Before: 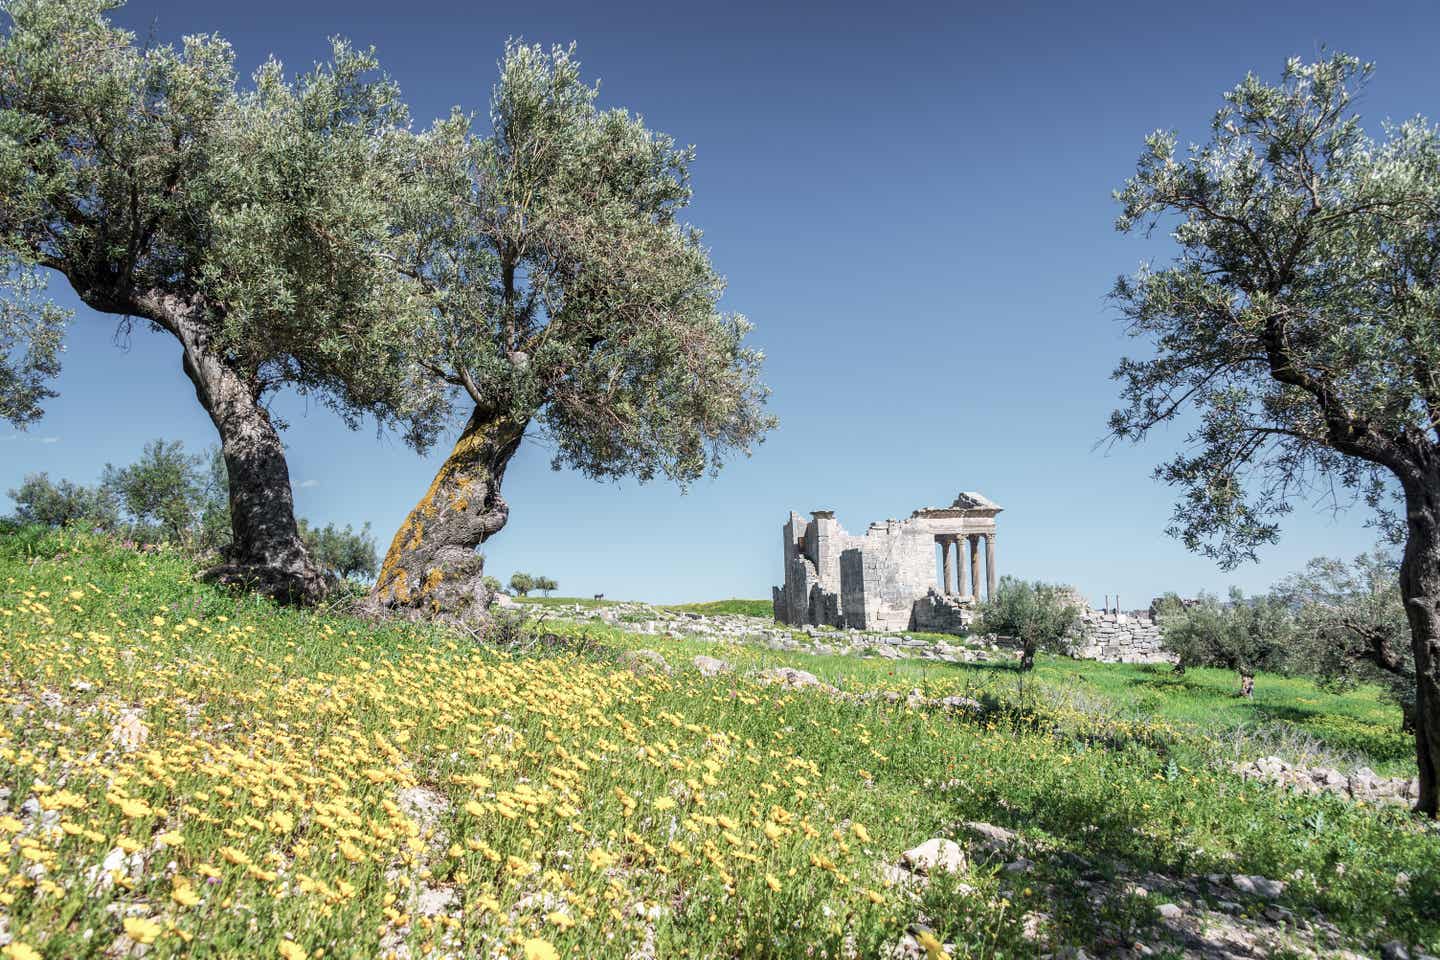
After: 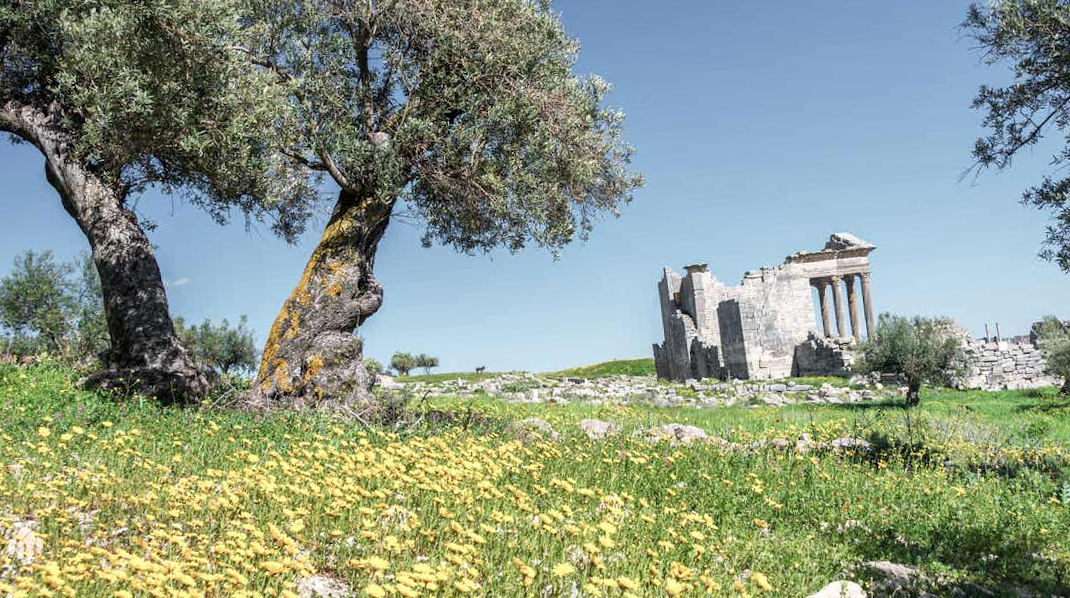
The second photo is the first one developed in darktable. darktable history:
crop: left 11.123%, top 27.61%, right 18.3%, bottom 17.034%
local contrast: mode bilateral grid, contrast 20, coarseness 50, detail 120%, midtone range 0.2
rotate and perspective: rotation -4.98°, automatic cropping off
